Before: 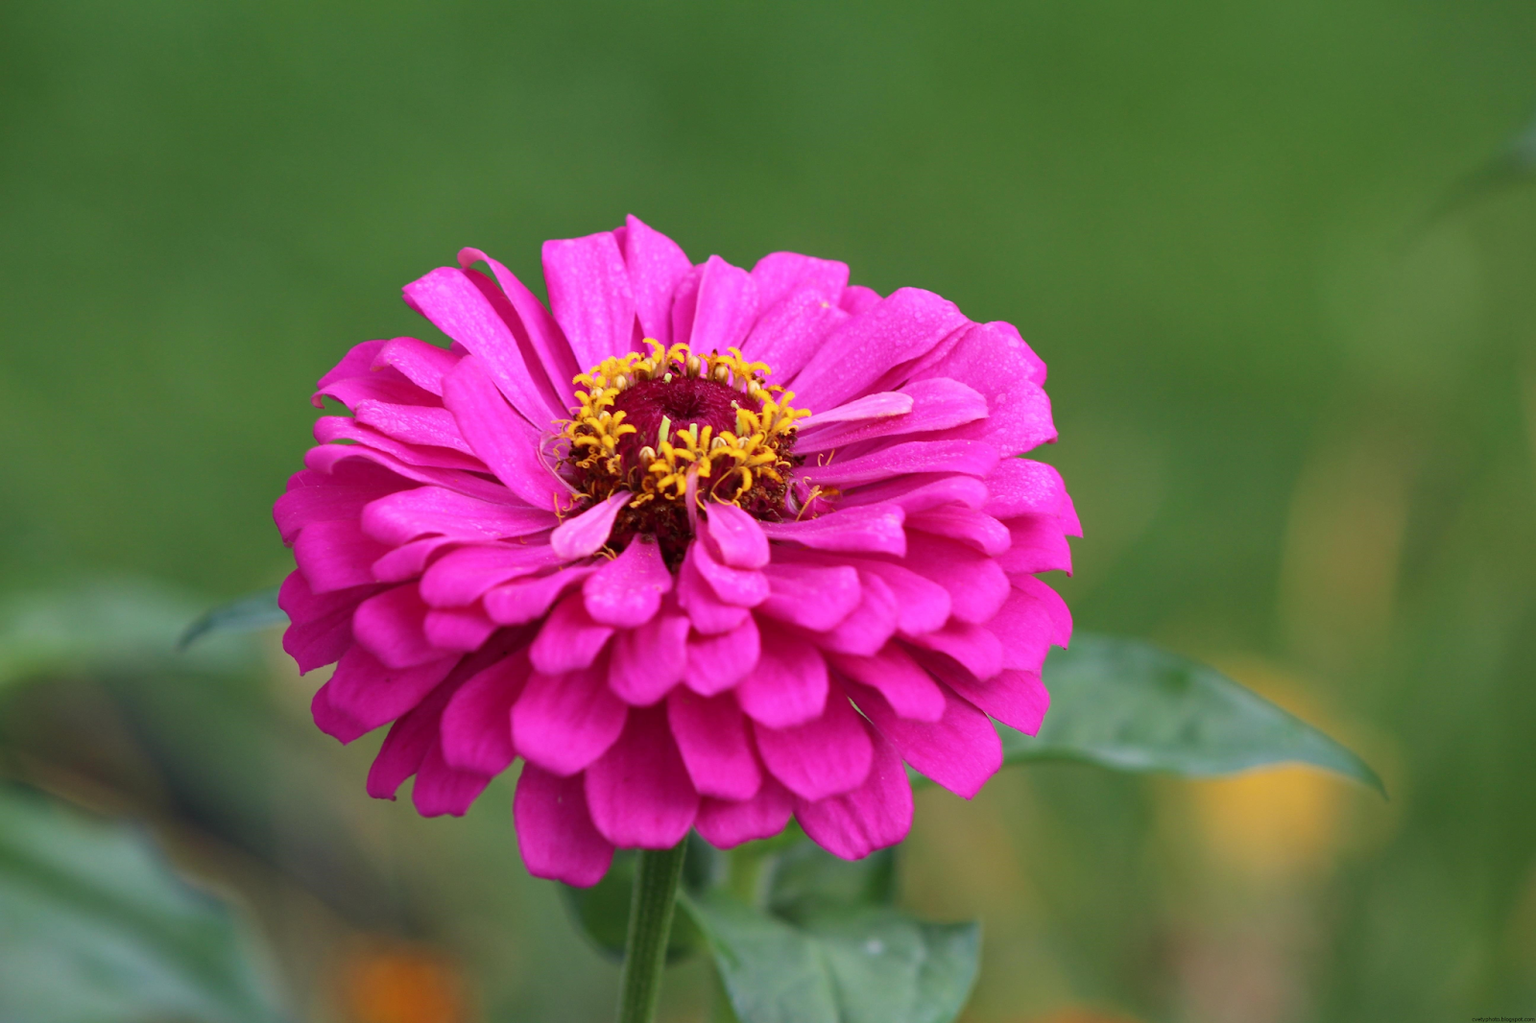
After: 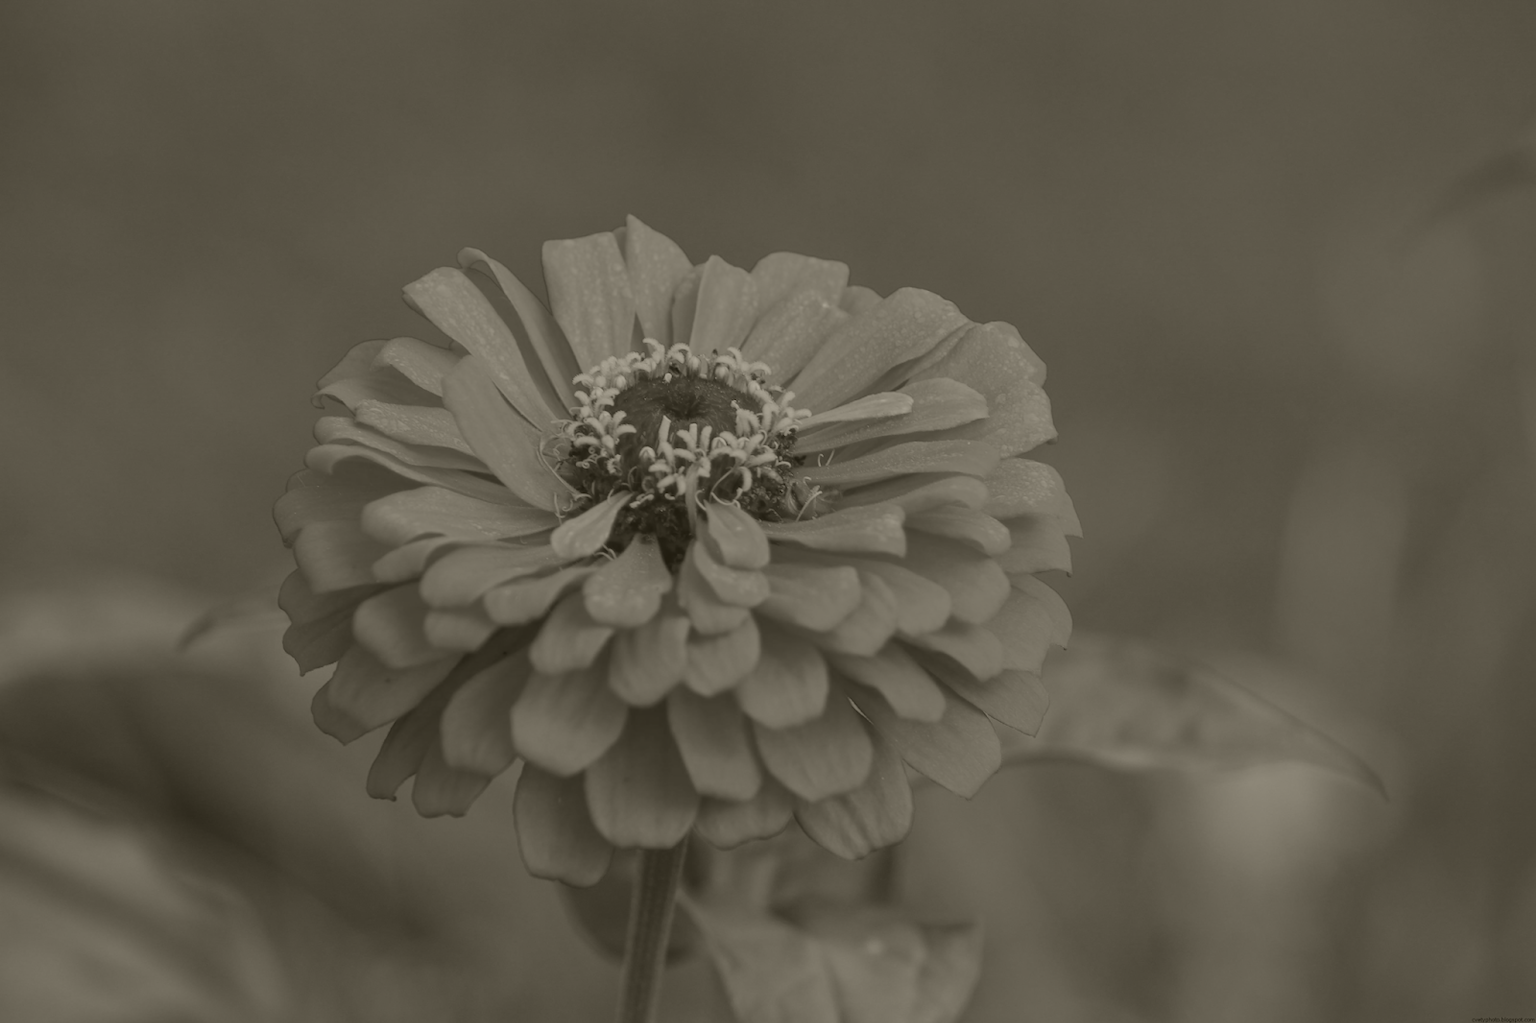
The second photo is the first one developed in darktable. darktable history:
local contrast: on, module defaults
colorize: hue 41.44°, saturation 22%, source mix 60%, lightness 10.61%
